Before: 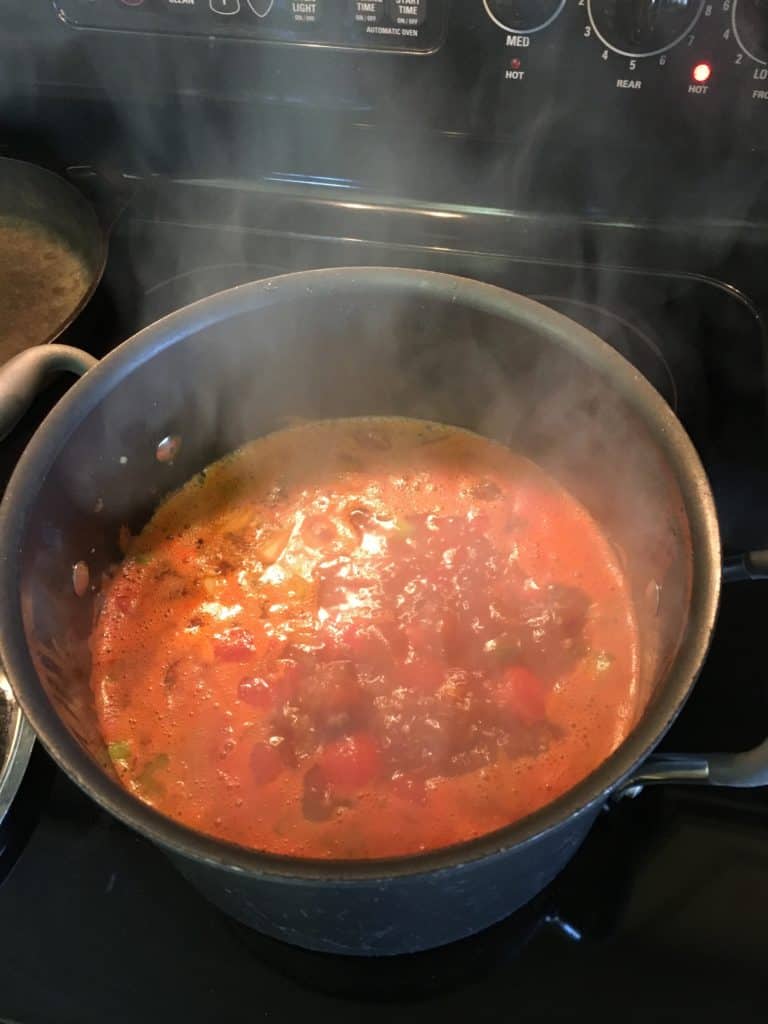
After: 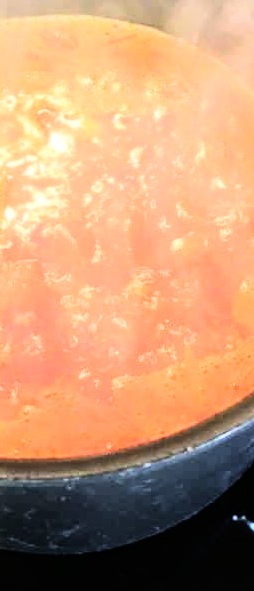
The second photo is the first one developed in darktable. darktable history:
crop: left 40.878%, top 39.176%, right 25.993%, bottom 3.081%
tone equalizer: -7 EV 0.15 EV, -6 EV 0.6 EV, -5 EV 1.15 EV, -4 EV 1.33 EV, -3 EV 1.15 EV, -2 EV 0.6 EV, -1 EV 0.15 EV, mask exposure compensation -0.5 EV
rgb curve: curves: ch0 [(0, 0) (0.21, 0.15) (0.24, 0.21) (0.5, 0.75) (0.75, 0.96) (0.89, 0.99) (1, 1)]; ch1 [(0, 0.02) (0.21, 0.13) (0.25, 0.2) (0.5, 0.67) (0.75, 0.9) (0.89, 0.97) (1, 1)]; ch2 [(0, 0.02) (0.21, 0.13) (0.25, 0.2) (0.5, 0.67) (0.75, 0.9) (0.89, 0.97) (1, 1)], compensate middle gray true
